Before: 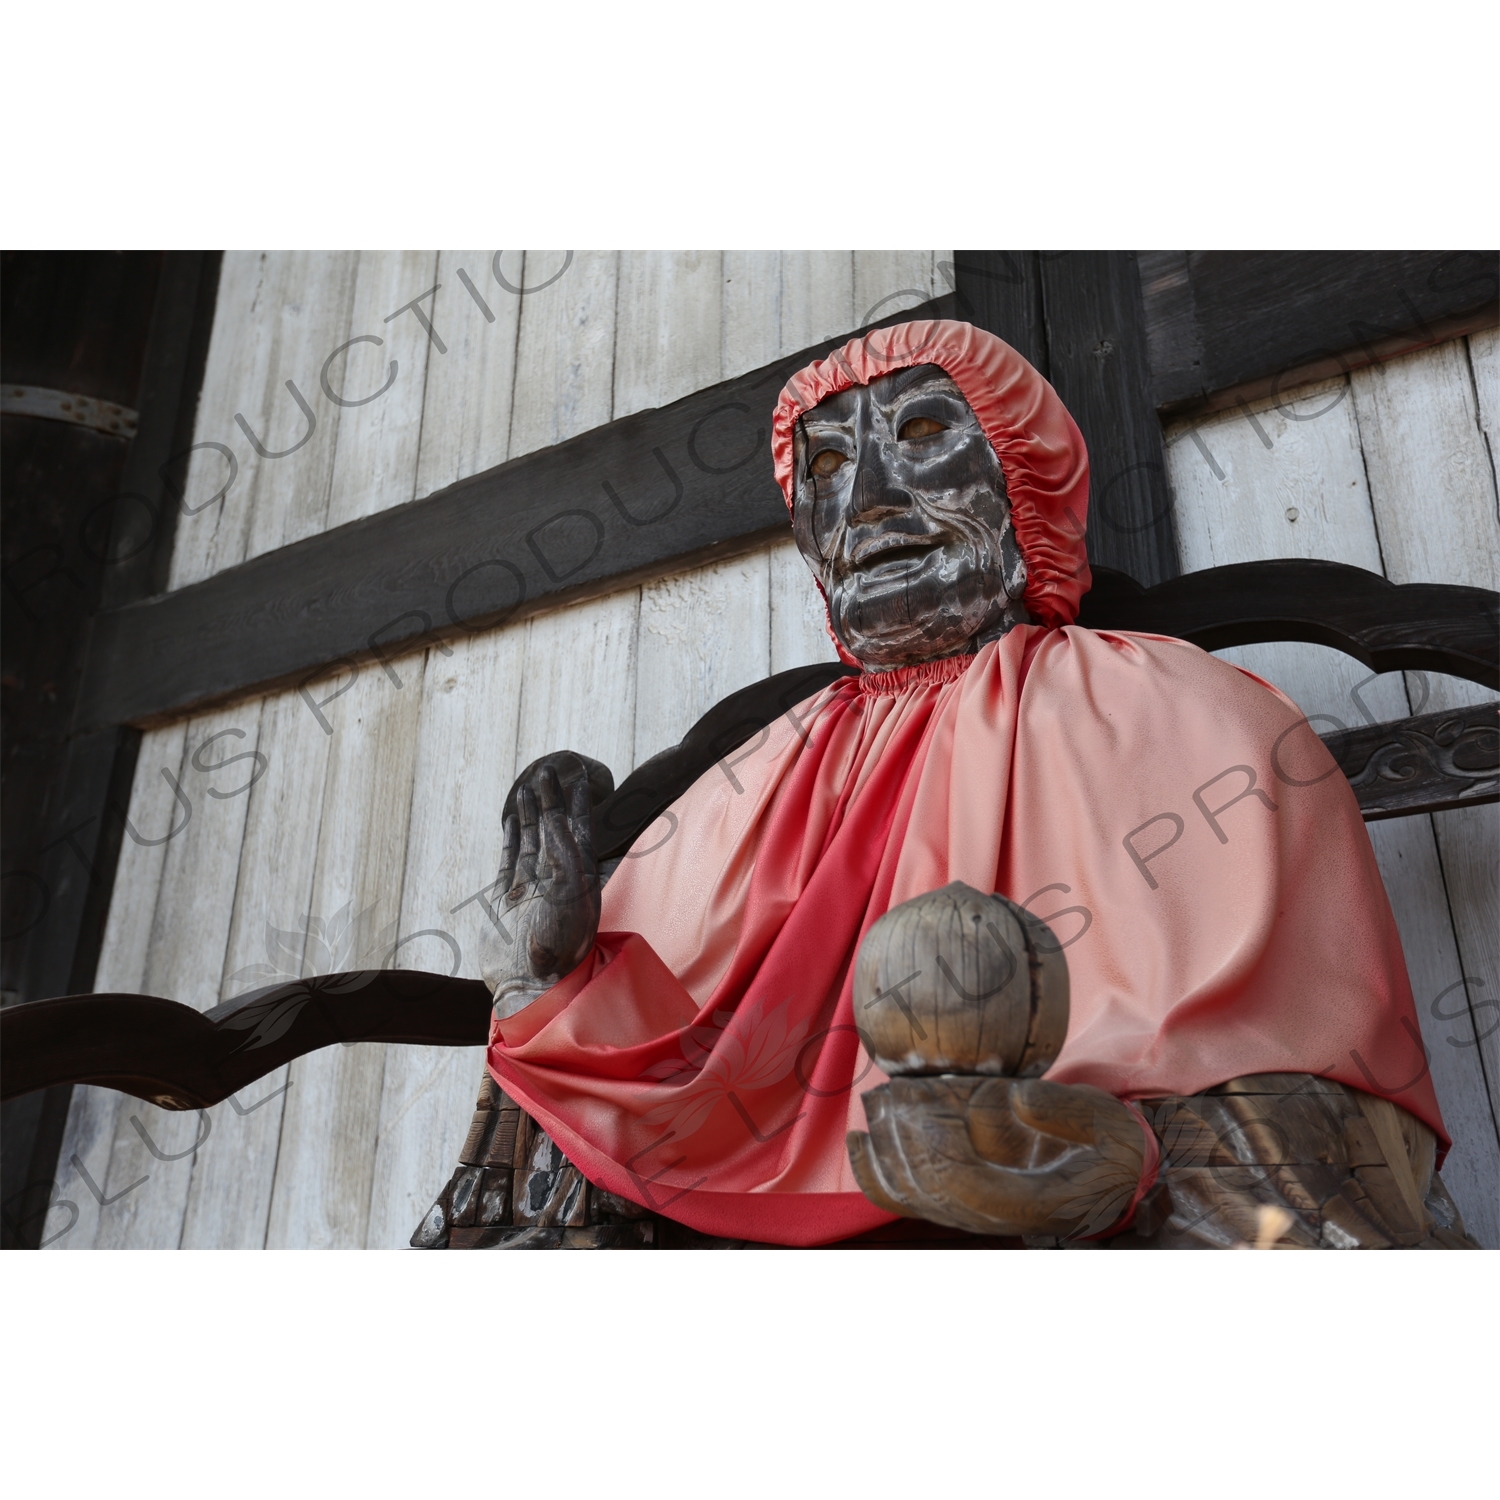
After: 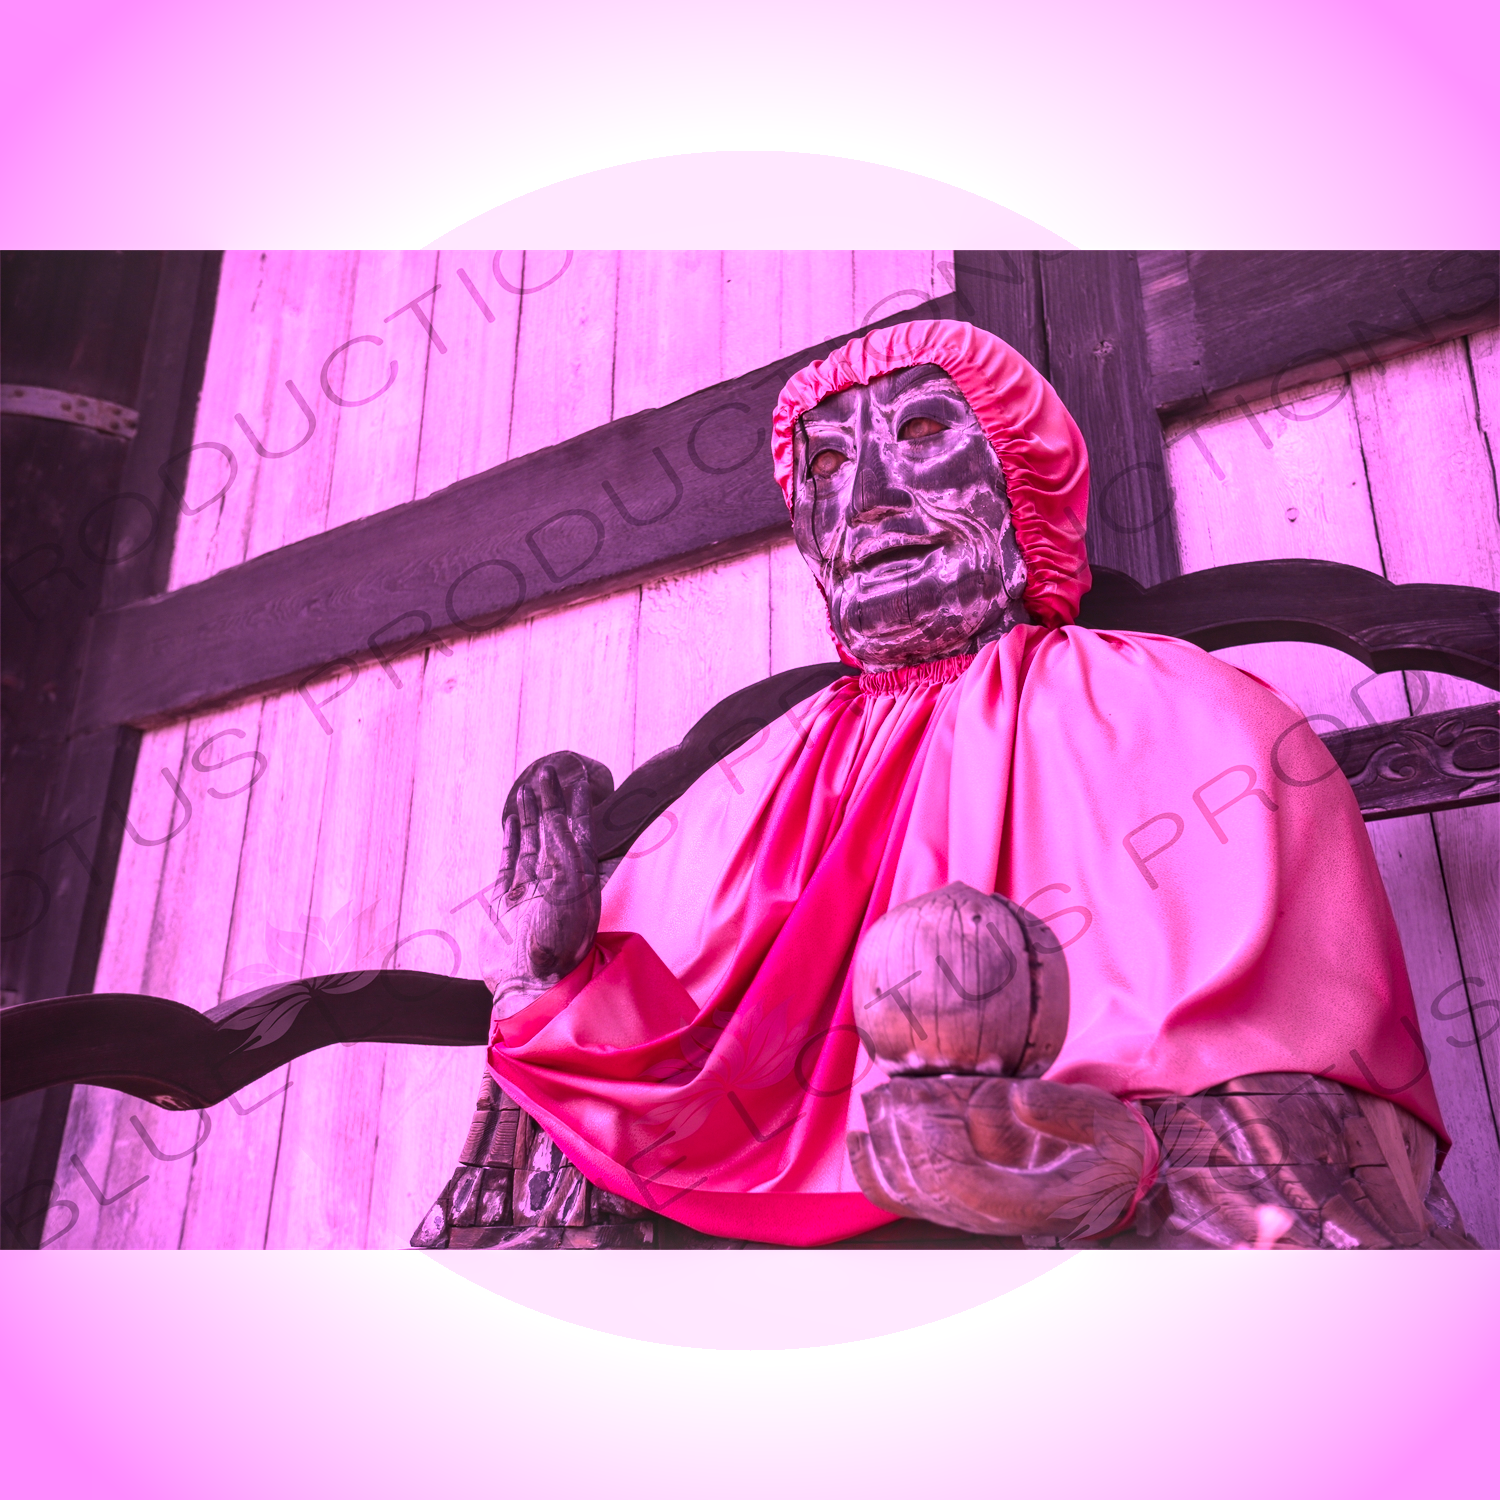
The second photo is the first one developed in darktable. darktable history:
local contrast: on, module defaults
exposure: exposure 0.666 EV, compensate highlight preservation false
color calibration: illuminant custom, x 0.262, y 0.52, temperature 7052.06 K
vignetting: brightness -0.645, saturation -0.004, unbound false
